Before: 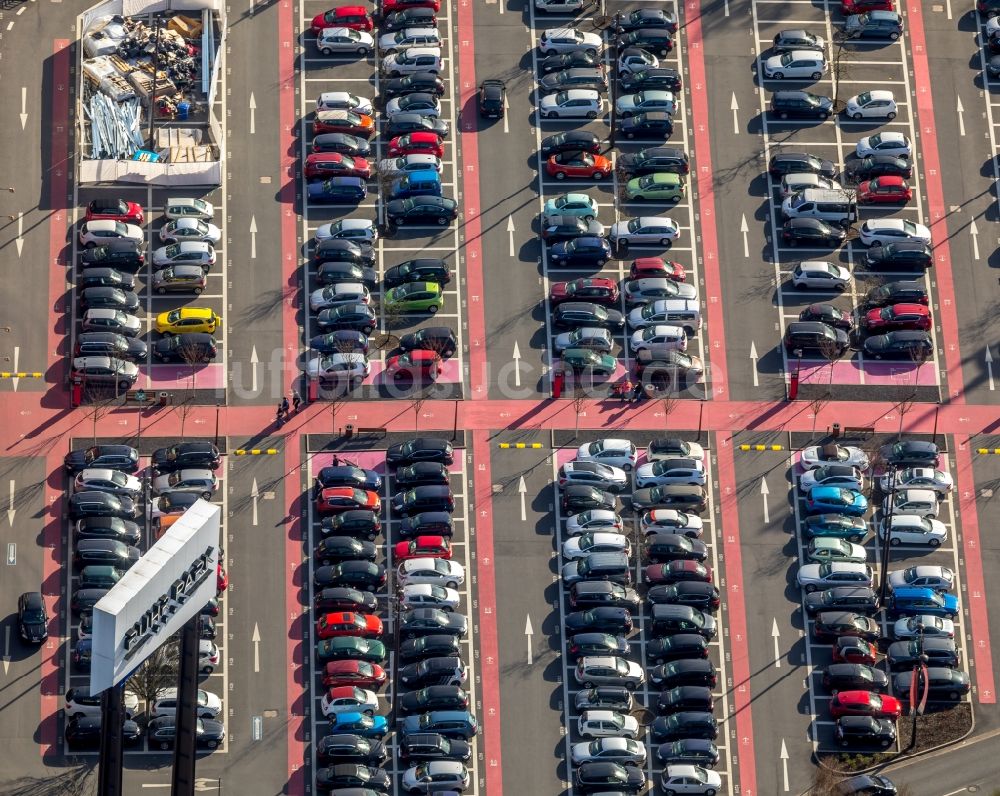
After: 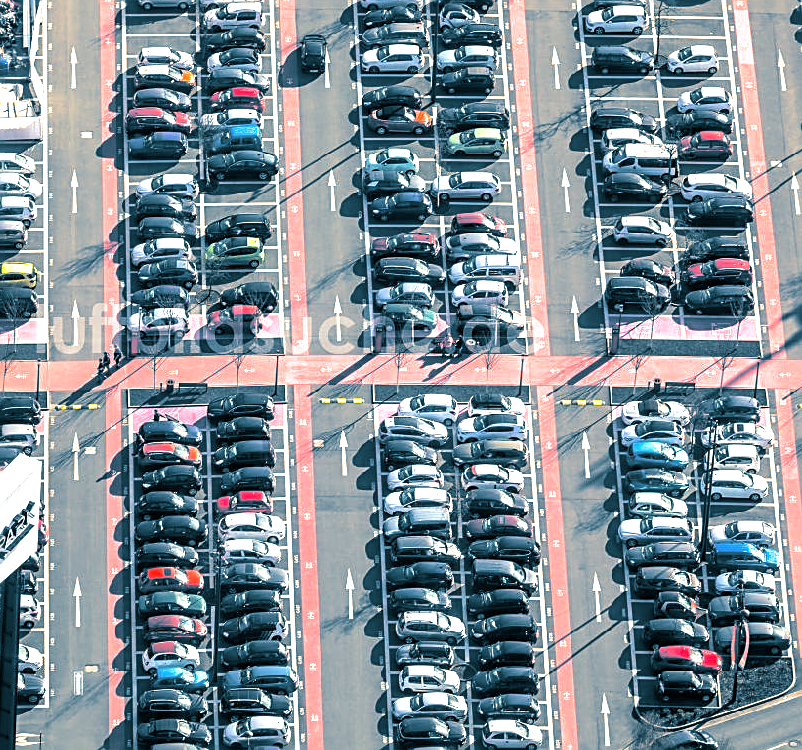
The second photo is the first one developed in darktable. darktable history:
split-toning: shadows › hue 212.4°, balance -70
sharpen: on, module defaults
crop and rotate: left 17.959%, top 5.771%, right 1.742%
exposure: black level correction 0, exposure 1.2 EV, compensate highlight preservation false
